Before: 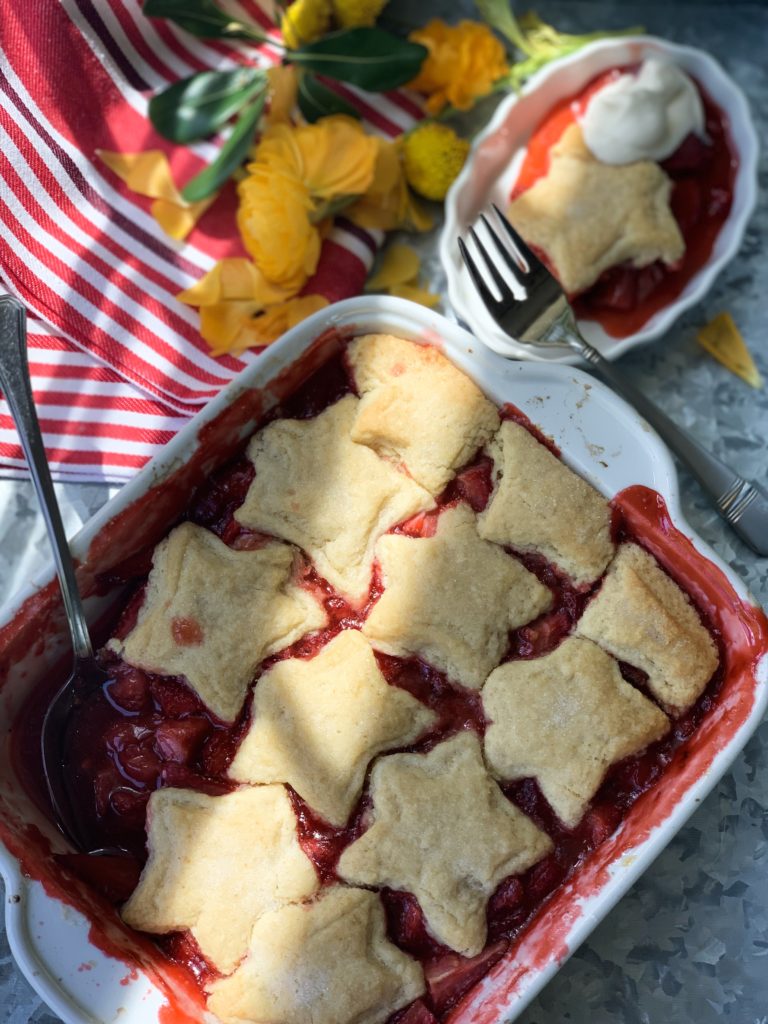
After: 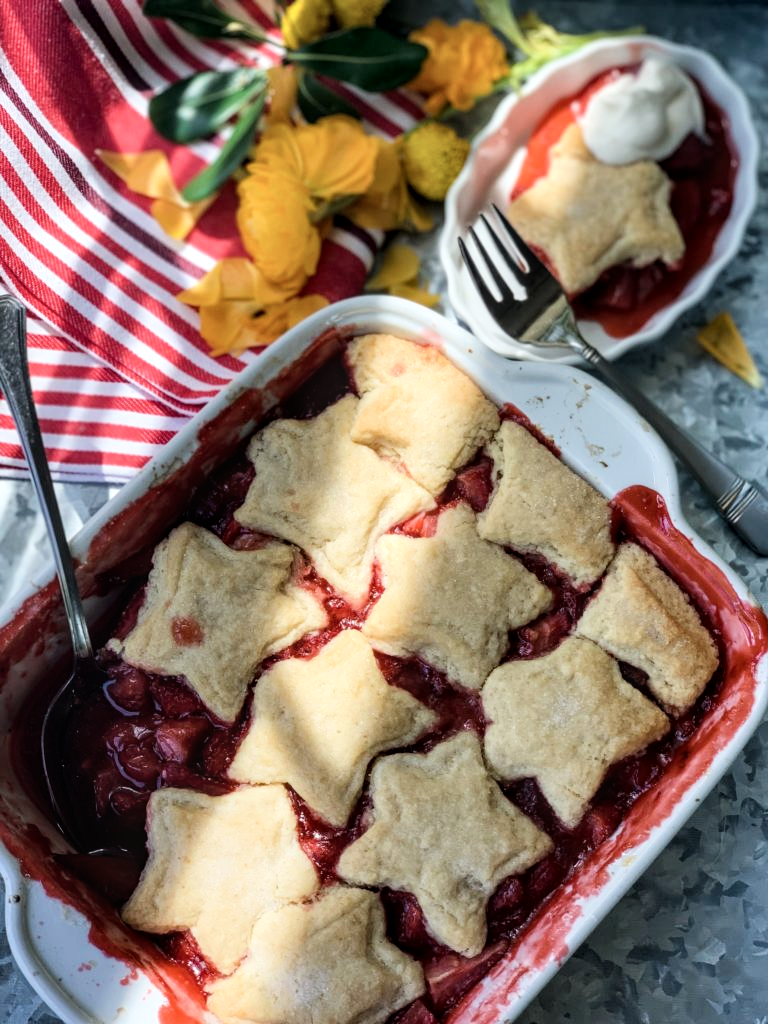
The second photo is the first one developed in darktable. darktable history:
local contrast: on, module defaults
filmic rgb: white relative exposure 3.9 EV, hardness 4.26
levels: mode automatic
contrast brightness saturation: contrast 0.11, saturation -0.17
color balance rgb: on, module defaults
shadows and highlights: radius 331.84, shadows 53.55, highlights -100, compress 94.63%, highlights color adjustment 73.23%, soften with gaussian
